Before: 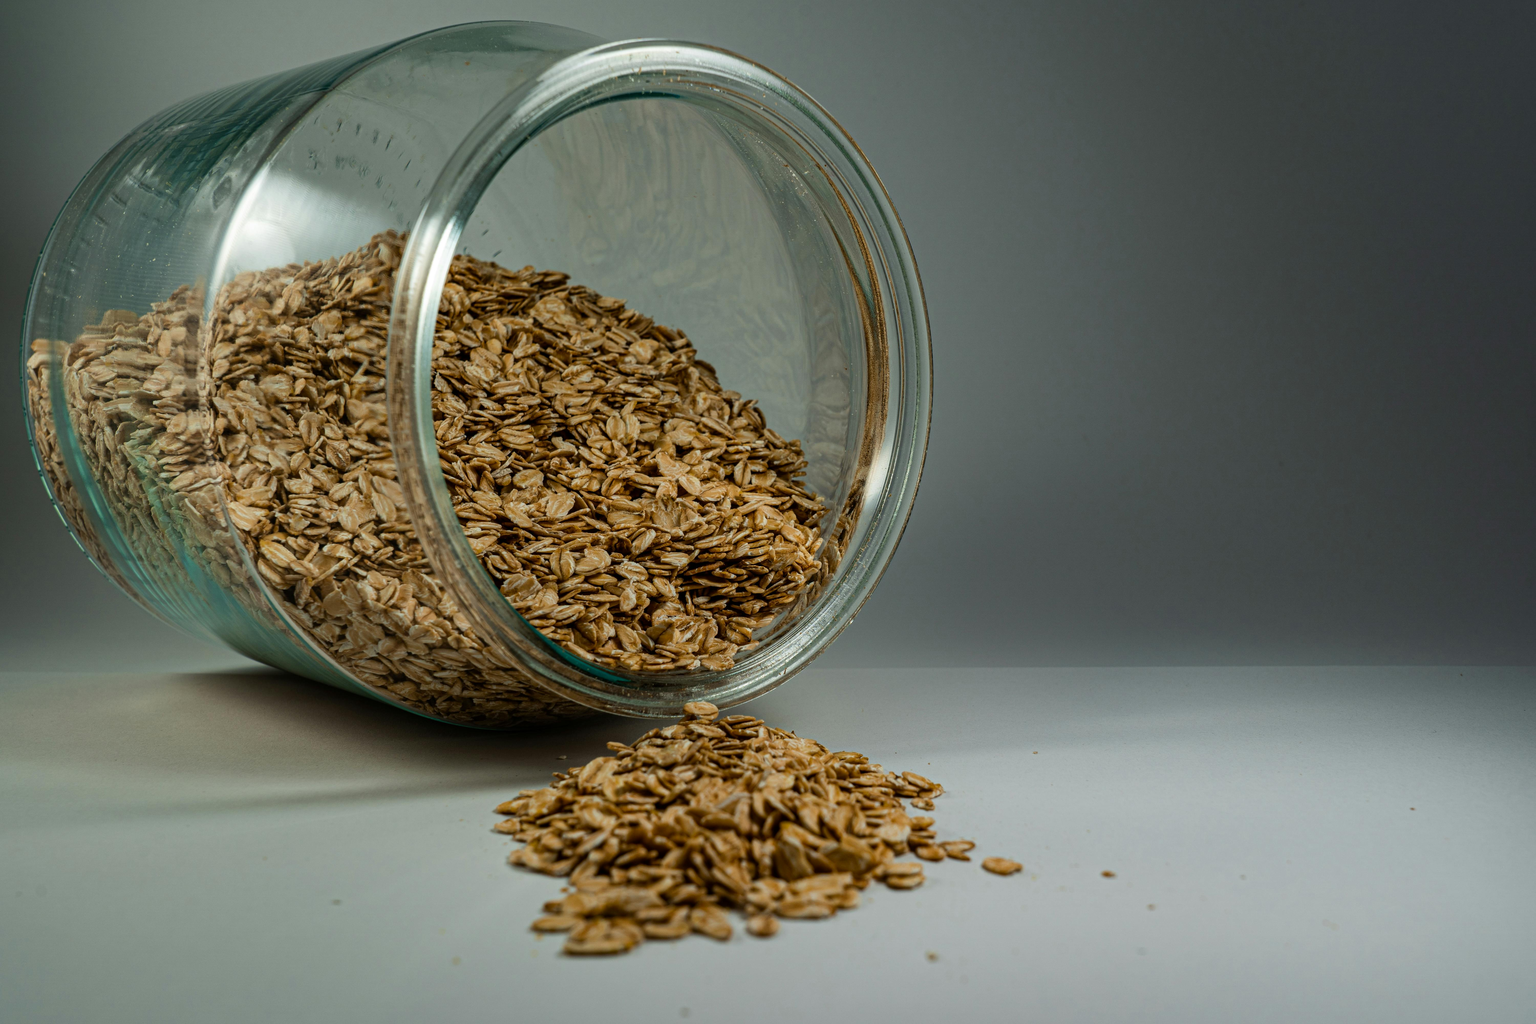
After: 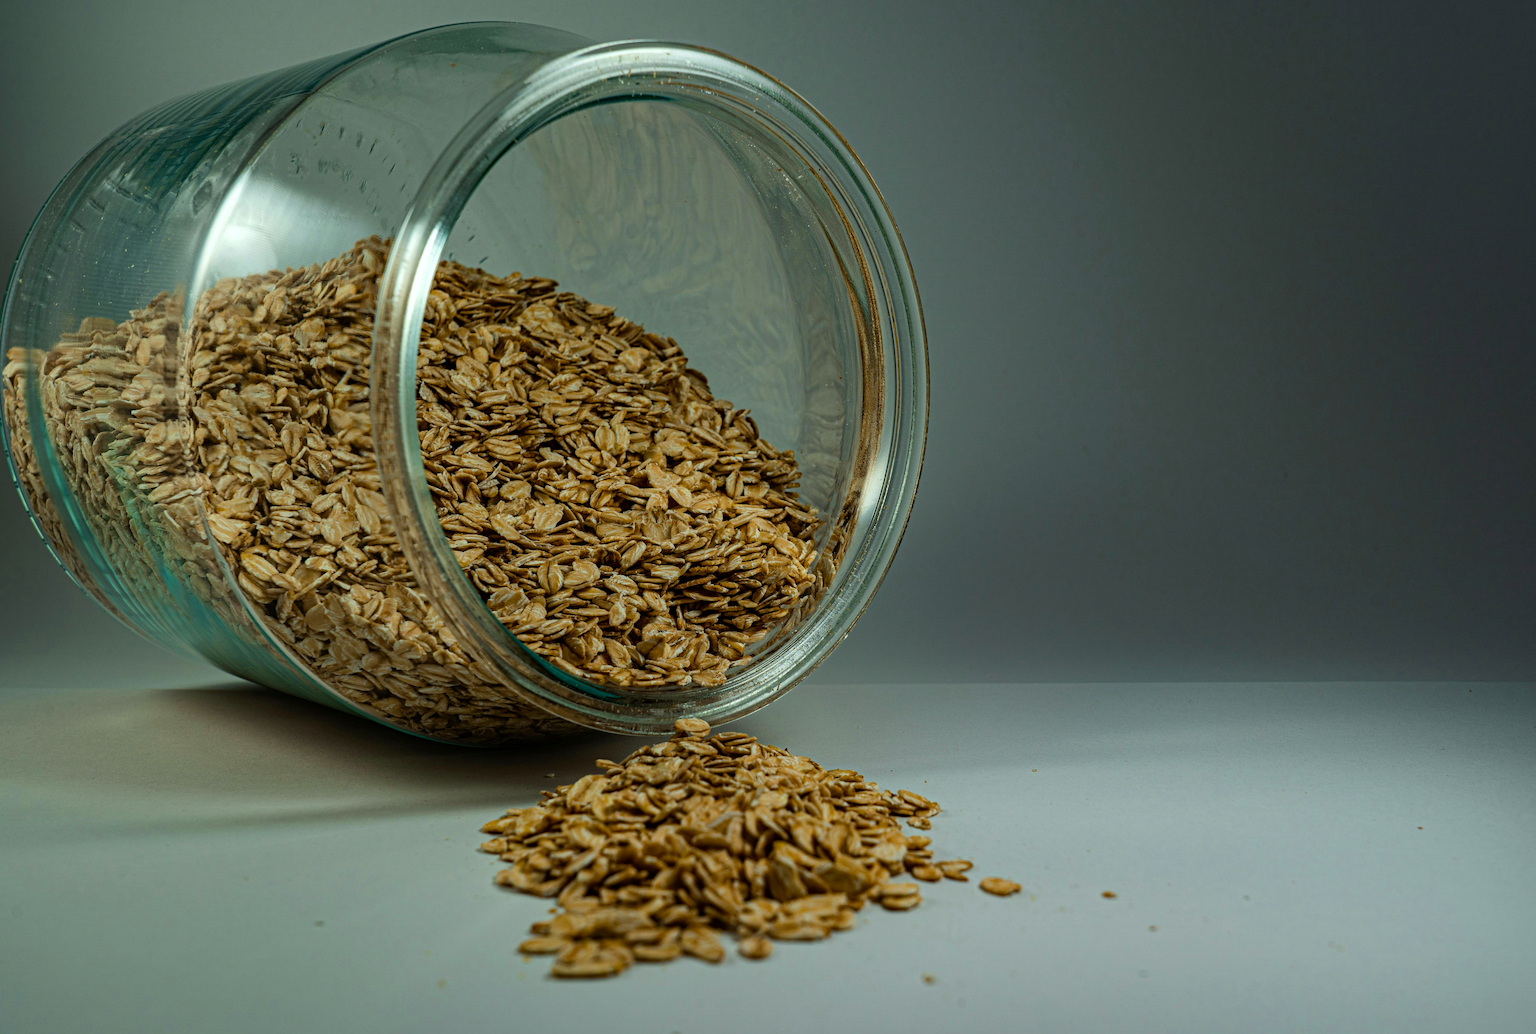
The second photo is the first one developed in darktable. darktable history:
haze removal: strength 0.261, distance 0.254, compatibility mode true, adaptive false
crop and rotate: left 1.637%, right 0.627%, bottom 1.24%
color correction: highlights a* -6.64, highlights b* 0.714
